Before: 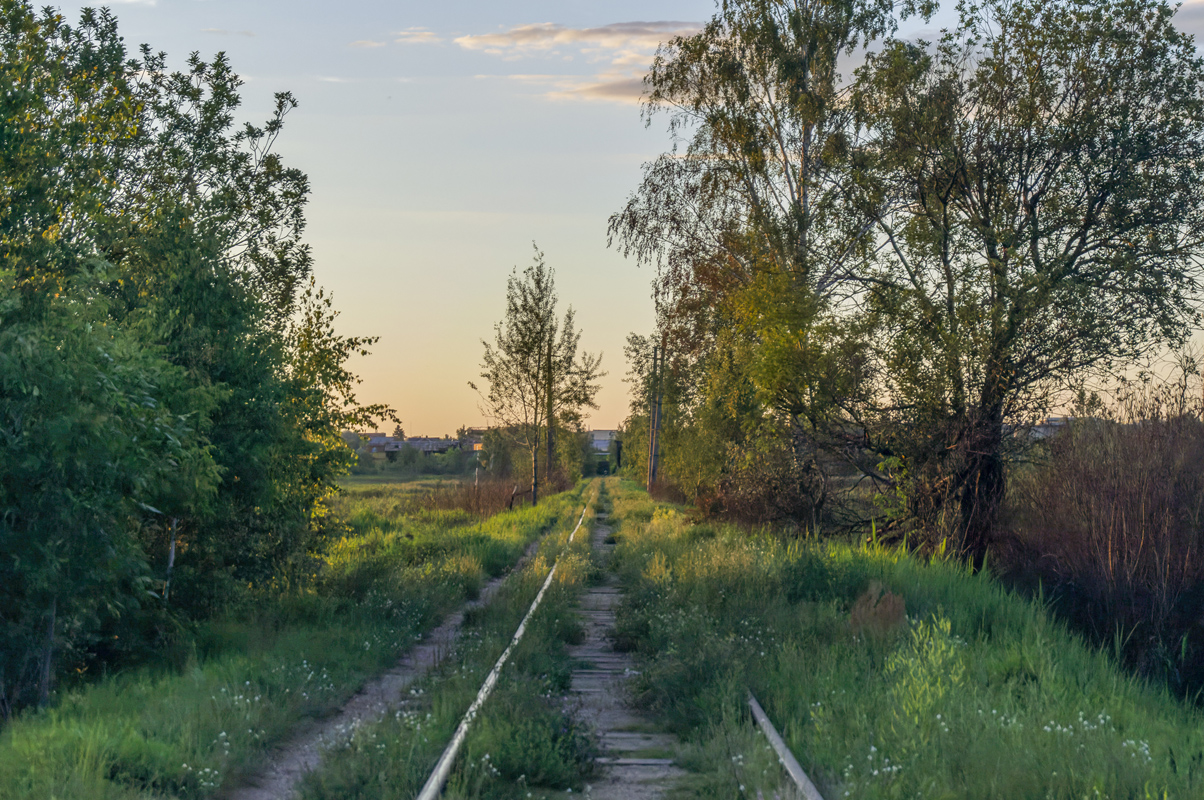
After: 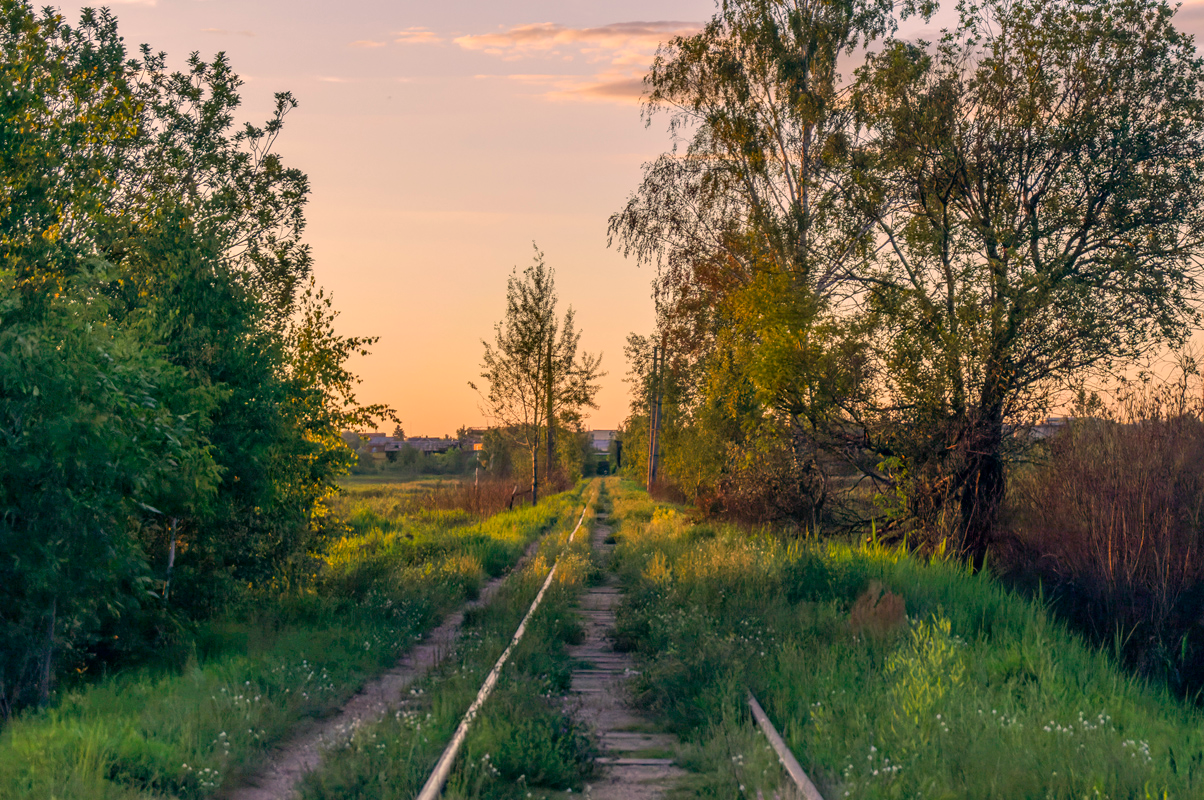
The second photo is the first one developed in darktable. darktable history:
color correction: highlights a* 17.51, highlights b* 18.57
